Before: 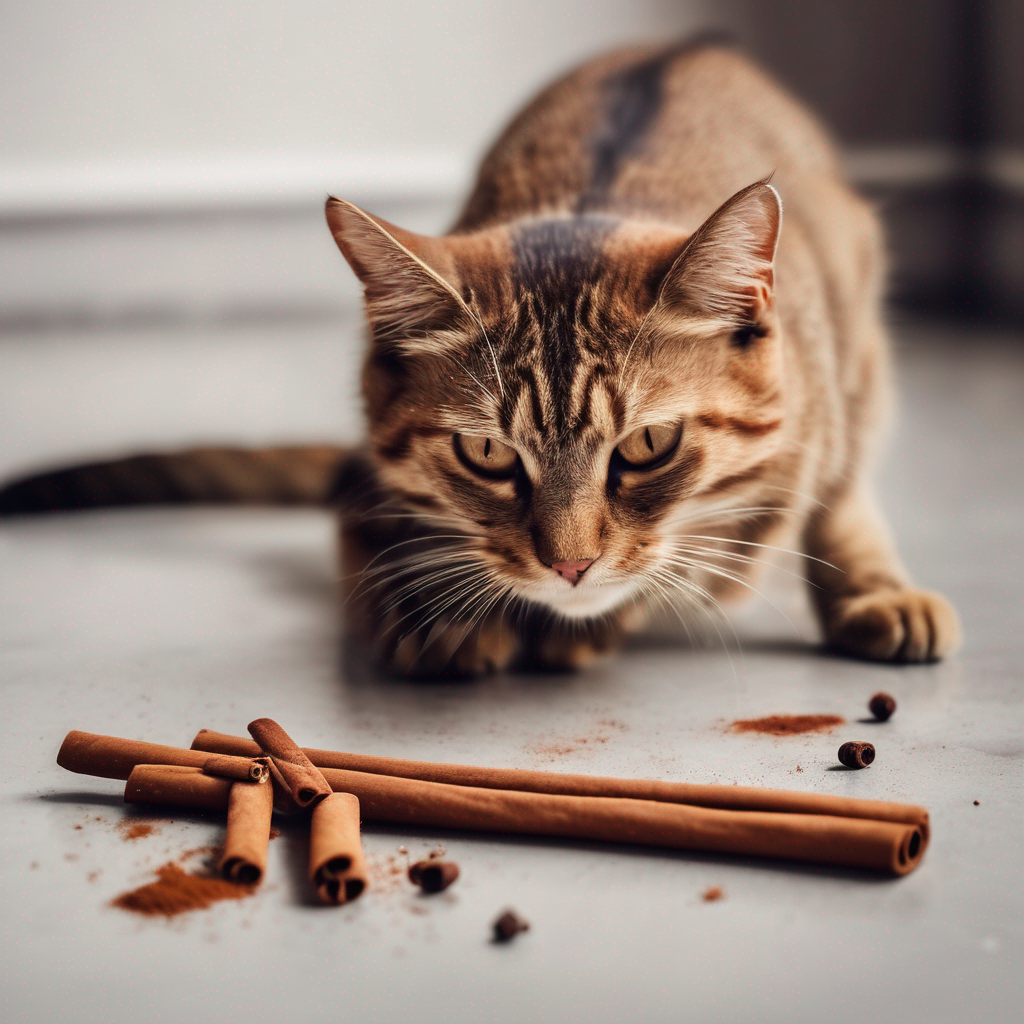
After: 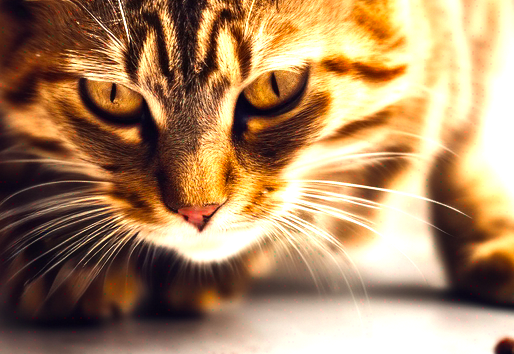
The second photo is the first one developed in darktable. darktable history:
exposure: black level correction 0, exposure 0.7 EV, compensate exposure bias true, compensate highlight preservation false
color balance rgb: linear chroma grading › global chroma 9%, perceptual saturation grading › global saturation 36%, perceptual brilliance grading › global brilliance 15%, perceptual brilliance grading › shadows -35%, global vibrance 15%
crop: left 36.607%, top 34.735%, right 13.146%, bottom 30.611%
